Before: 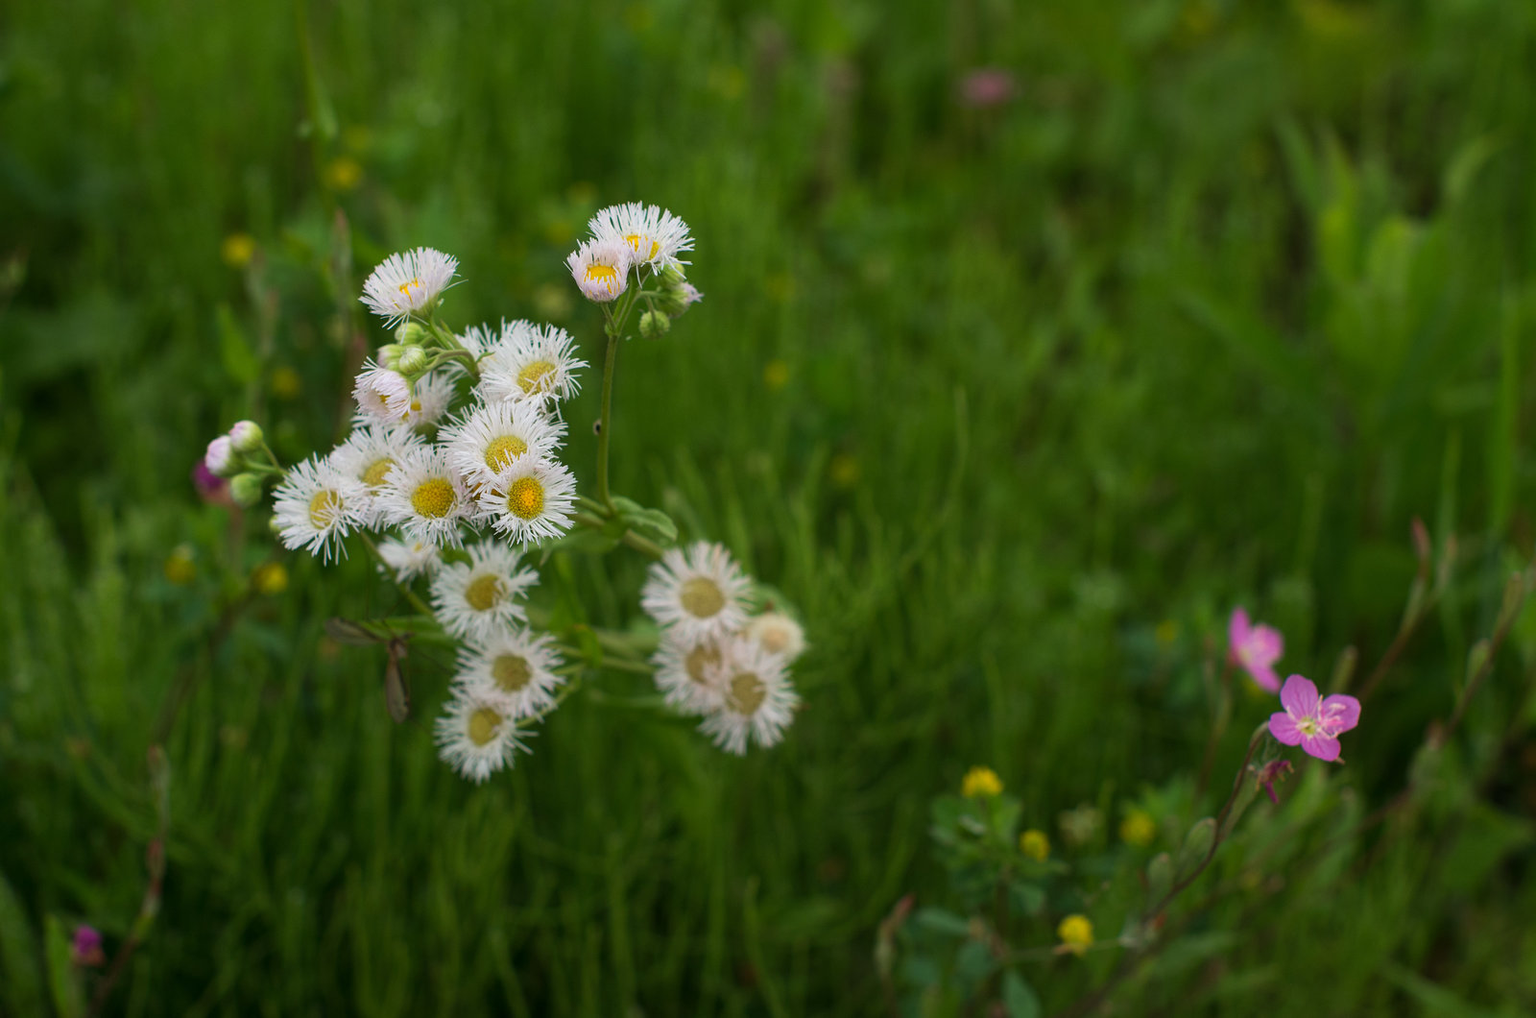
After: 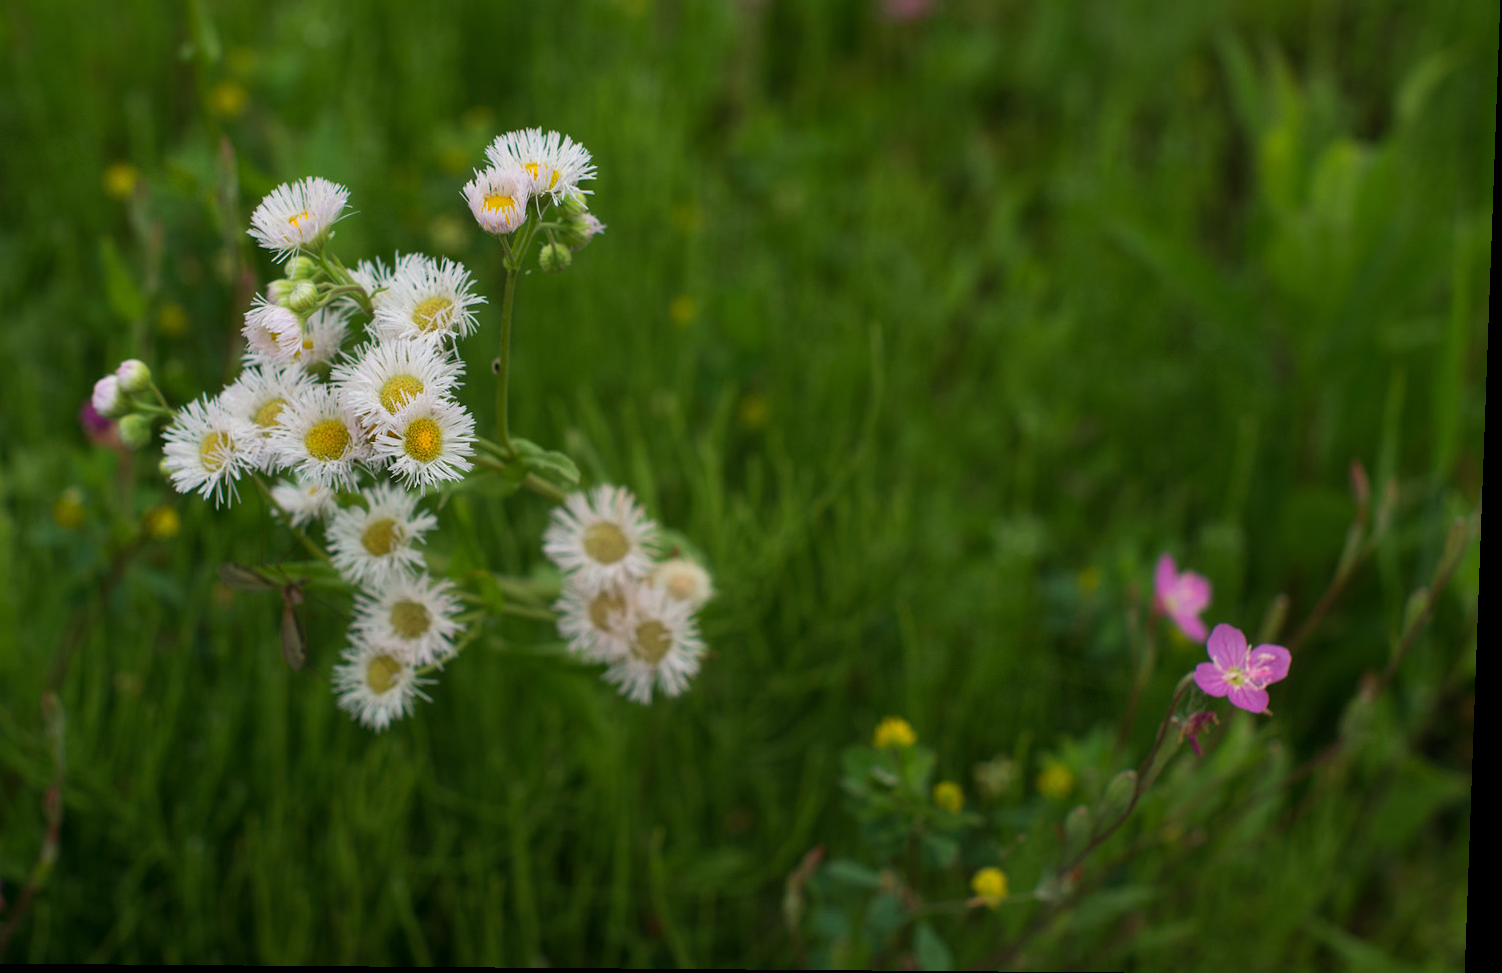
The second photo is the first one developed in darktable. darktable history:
crop and rotate: left 8.262%, top 9.226%
rotate and perspective: lens shift (vertical) 0.048, lens shift (horizontal) -0.024, automatic cropping off
